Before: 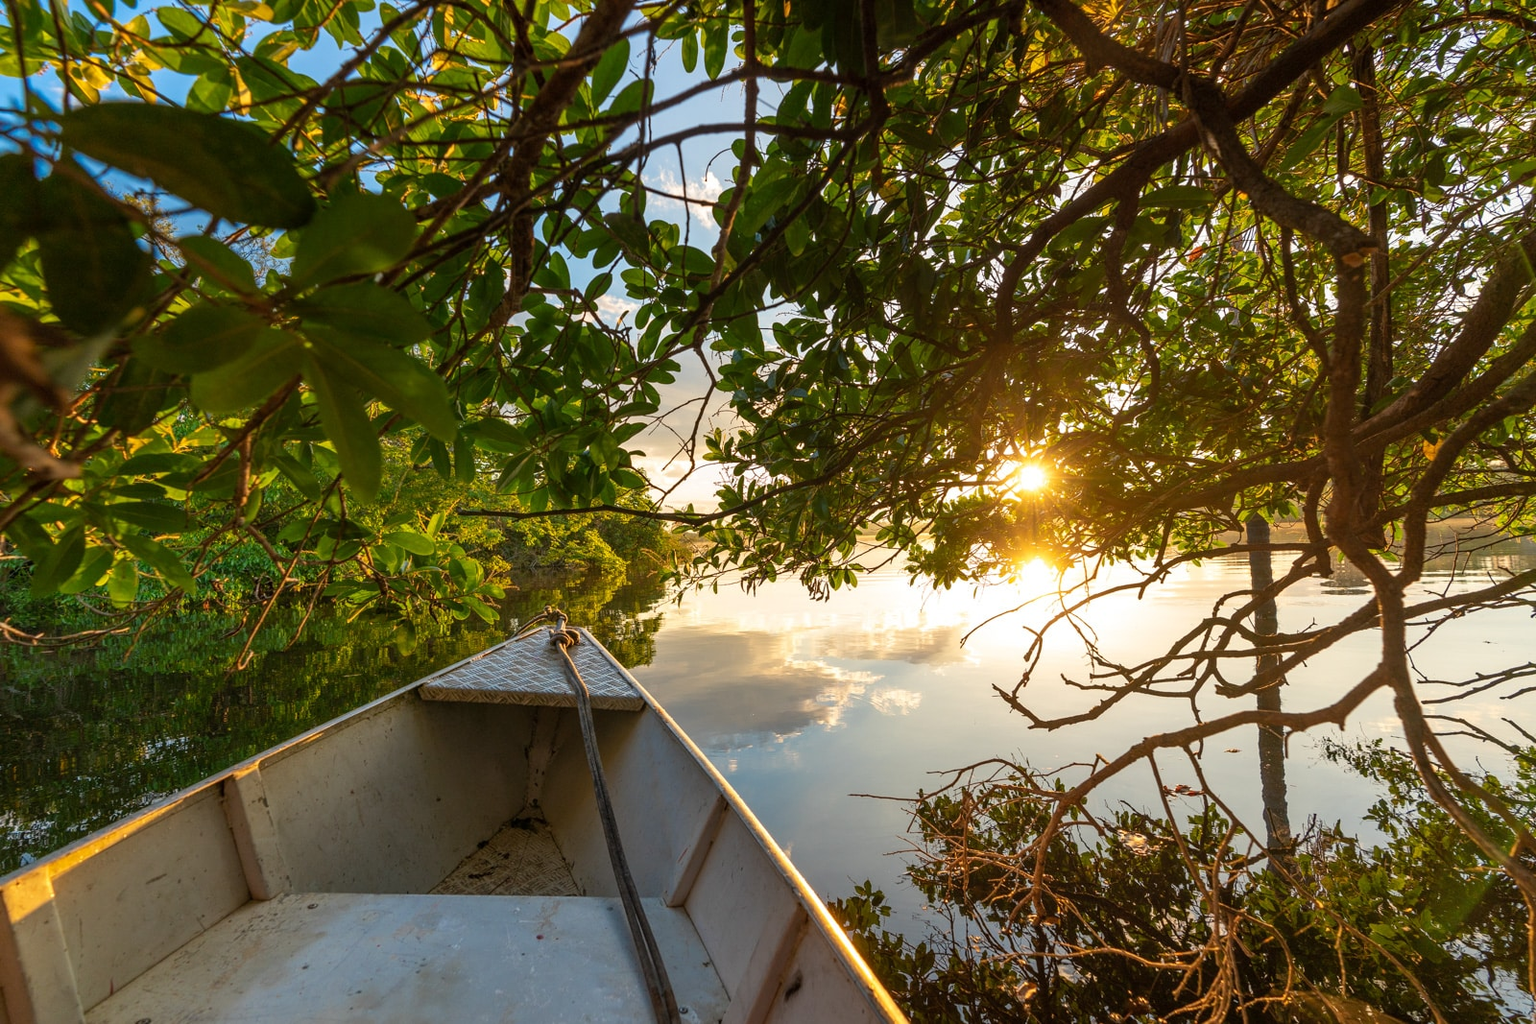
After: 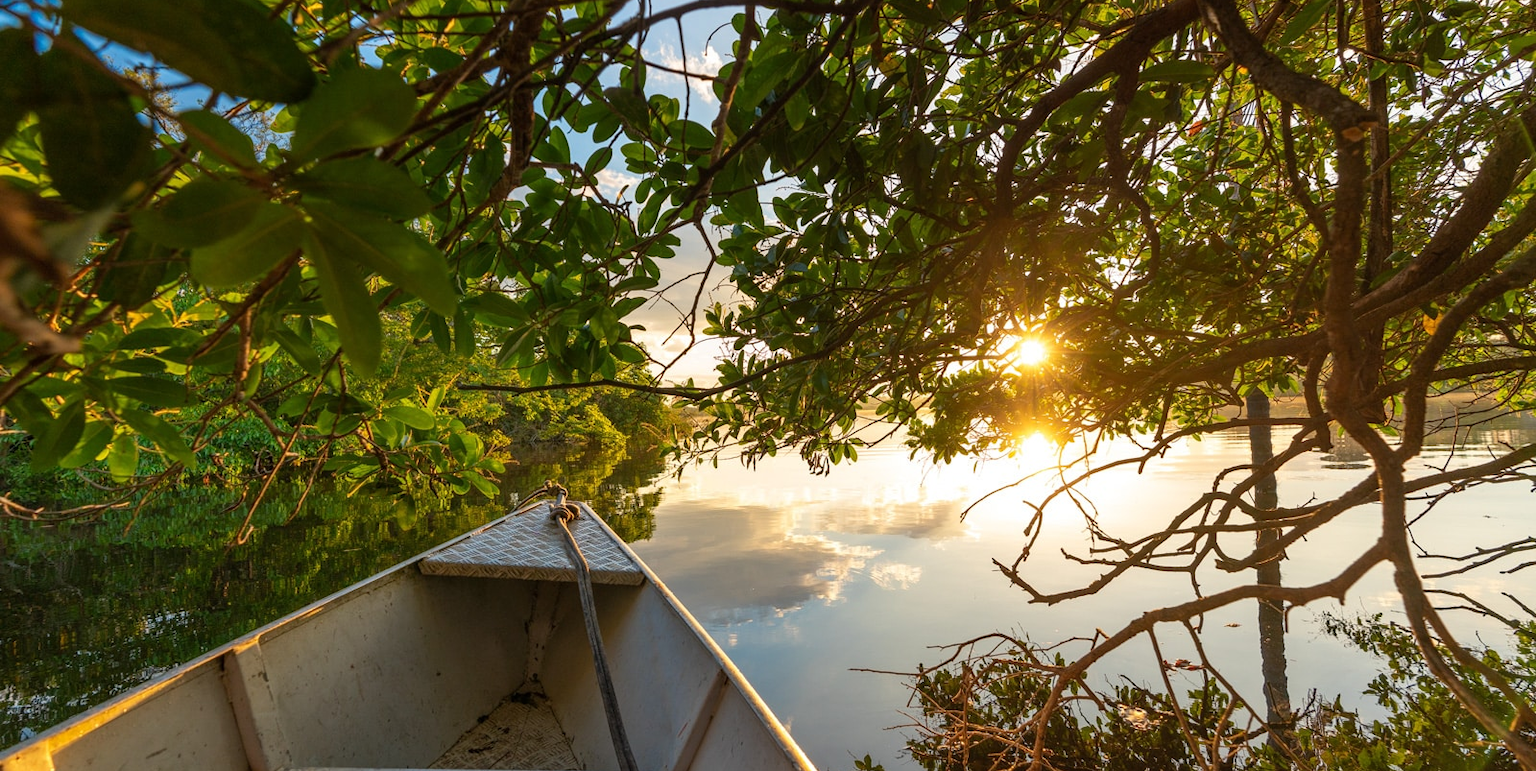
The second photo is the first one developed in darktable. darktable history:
crop and rotate: top 12.359%, bottom 12.23%
